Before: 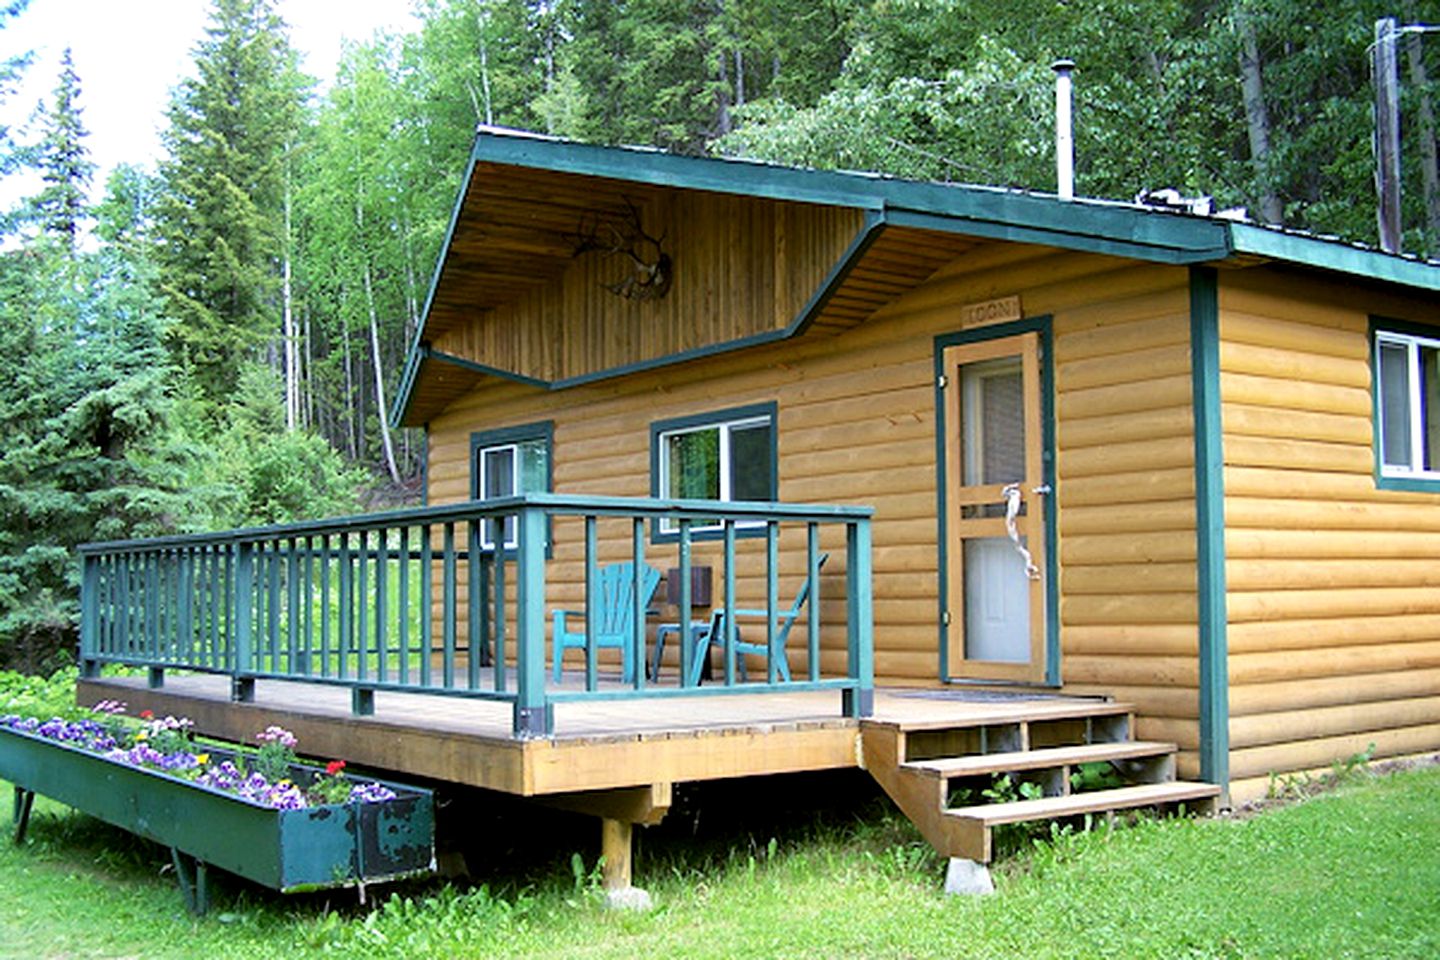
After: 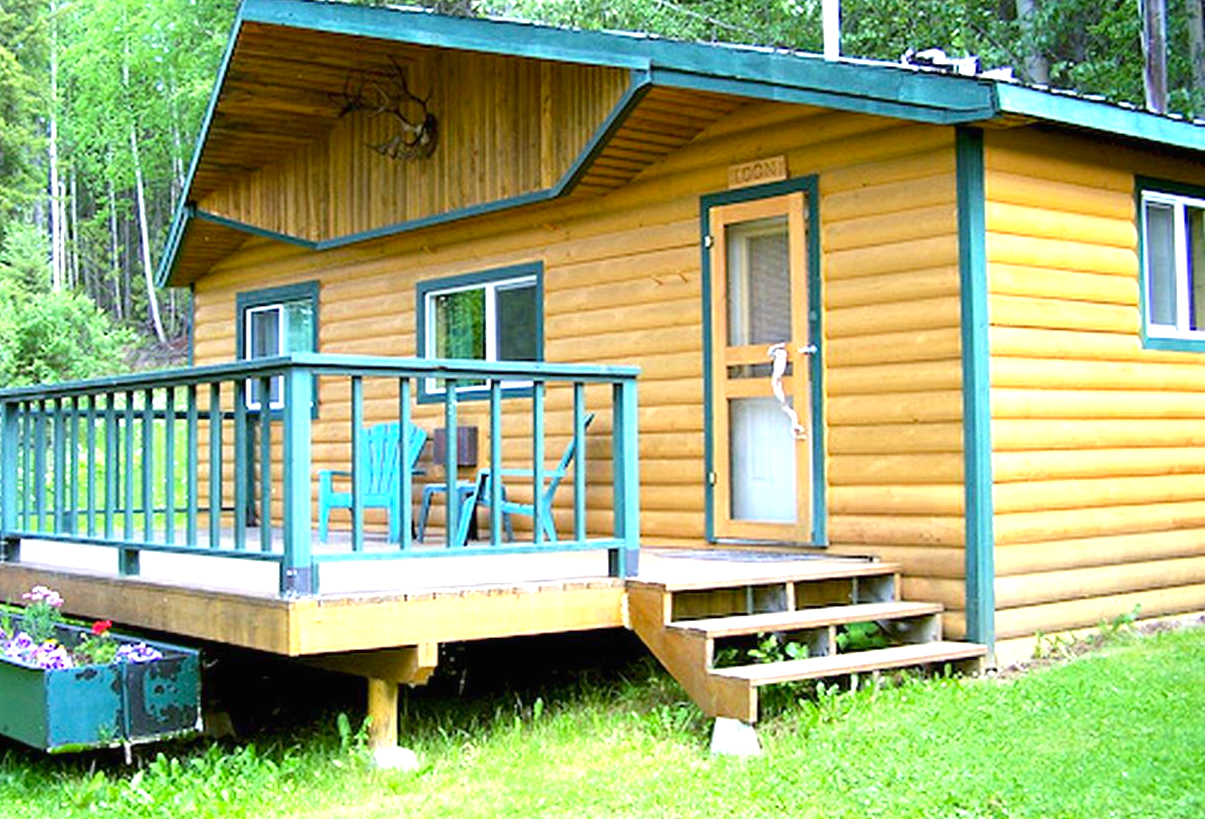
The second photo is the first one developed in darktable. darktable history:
crop: left 16.265%, top 14.595%
color balance rgb: perceptual saturation grading › global saturation 13.273%, contrast -10.175%
exposure: black level correction 0, exposure 1.095 EV, compensate highlight preservation false
